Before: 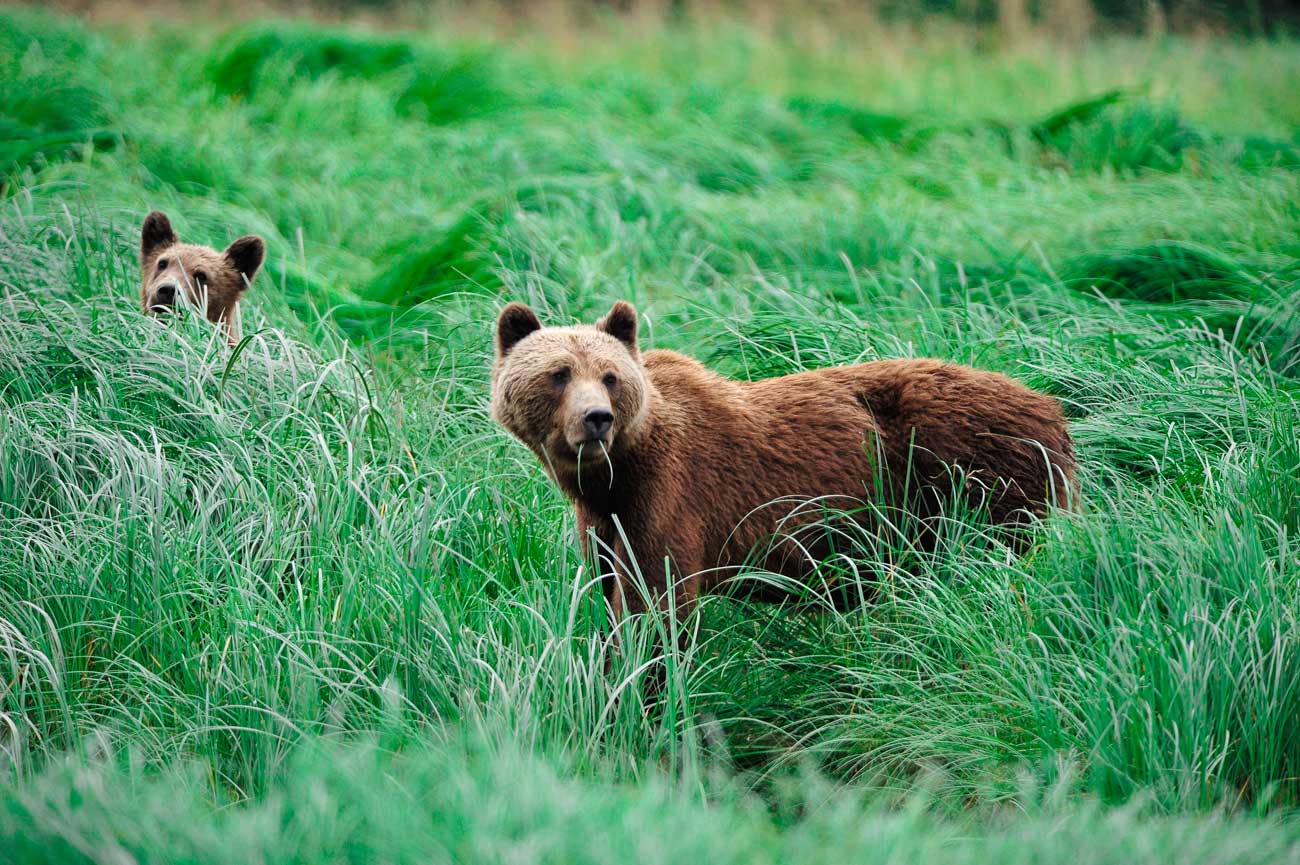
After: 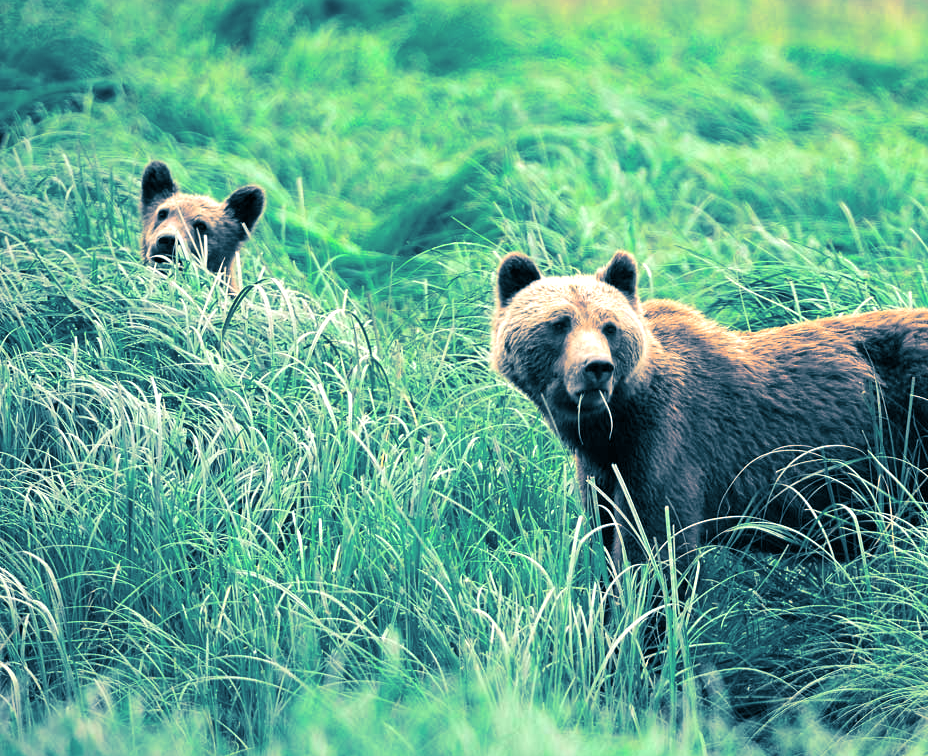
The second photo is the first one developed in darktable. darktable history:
exposure: exposure 0.6 EV, compensate highlight preservation false
white balance: red 1.045, blue 0.932
crop: top 5.803%, right 27.864%, bottom 5.804%
split-toning: shadows › hue 212.4°, balance -70
tone equalizer: on, module defaults
